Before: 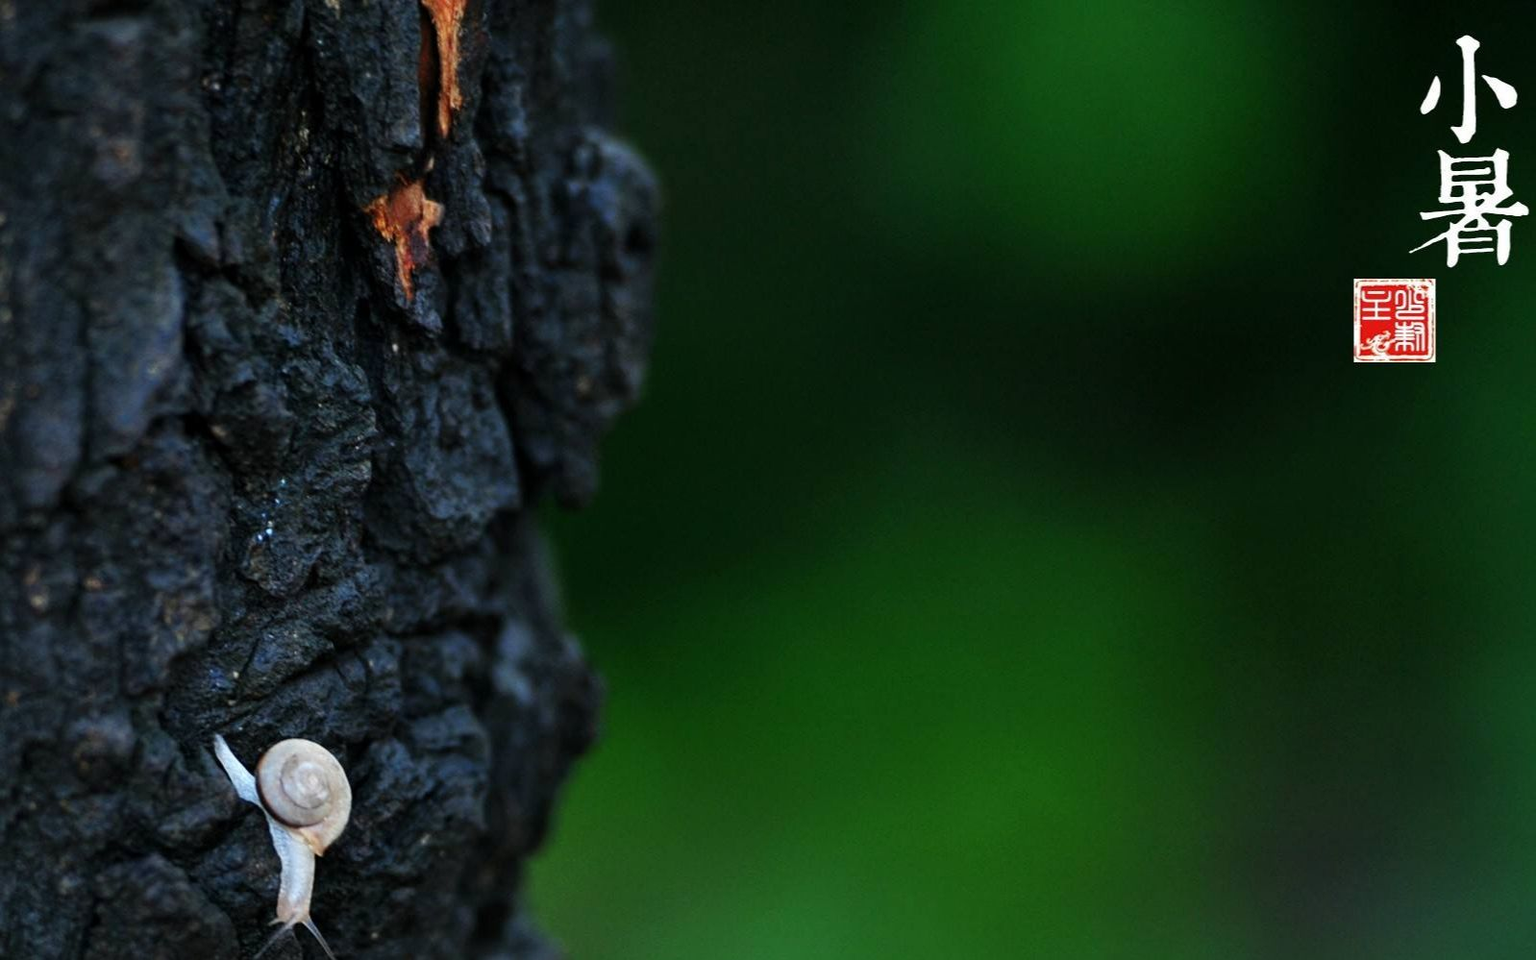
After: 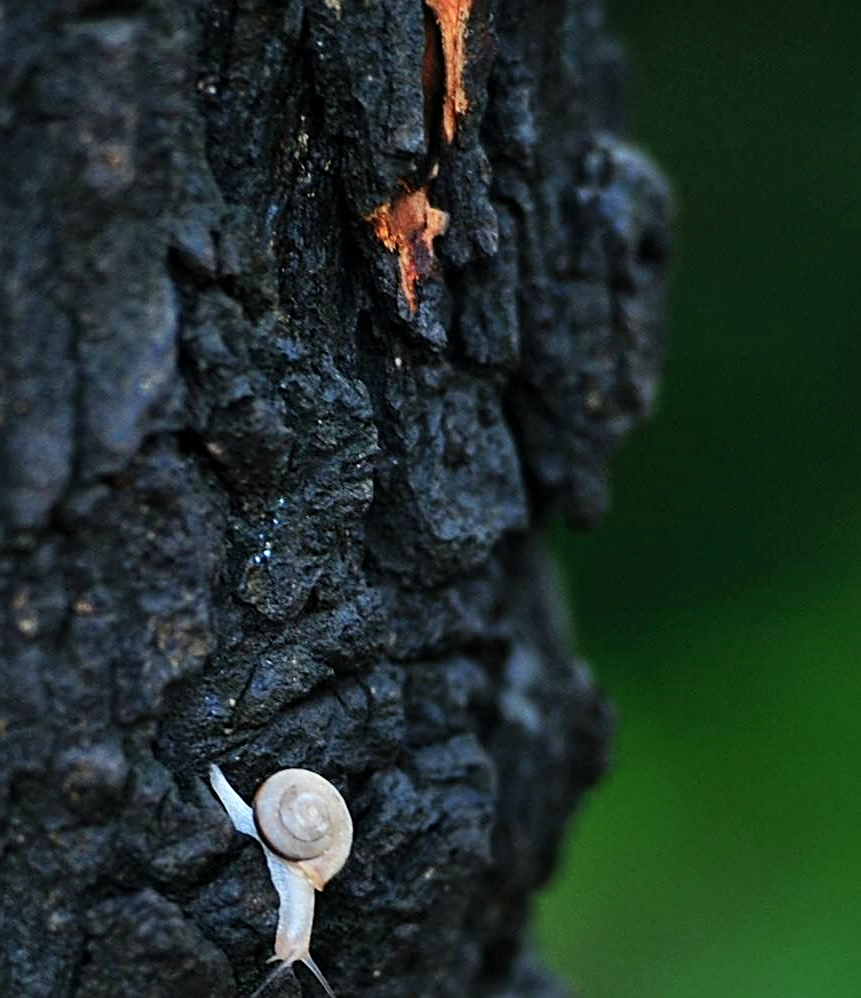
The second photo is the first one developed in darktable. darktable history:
crop: left 0.826%, right 45.26%, bottom 0.09%
shadows and highlights: shadows 36.88, highlights -27.52, soften with gaussian
sharpen: on, module defaults
